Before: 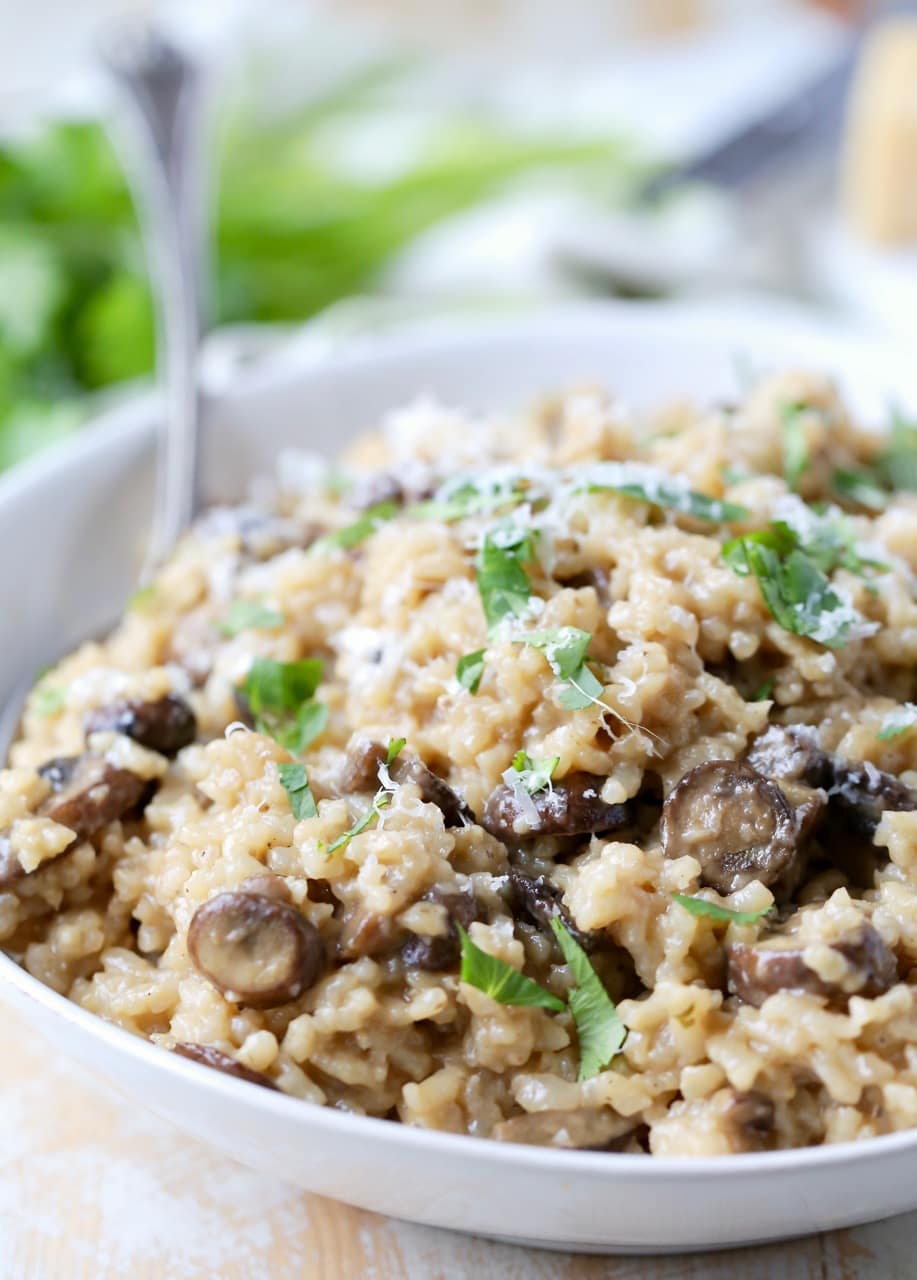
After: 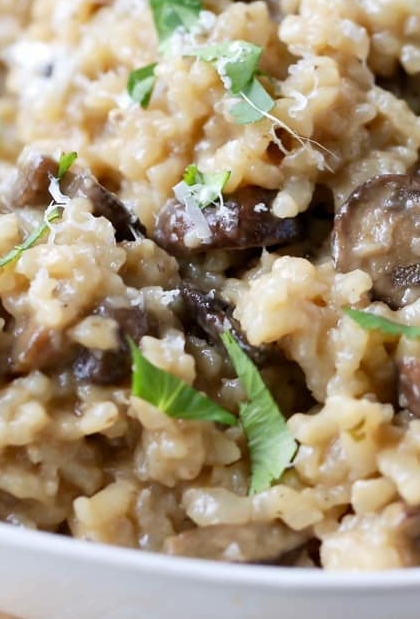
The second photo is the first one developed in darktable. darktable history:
crop: left 35.976%, top 45.819%, right 18.162%, bottom 5.807%
shadows and highlights: shadows 37.27, highlights -28.18, soften with gaussian
